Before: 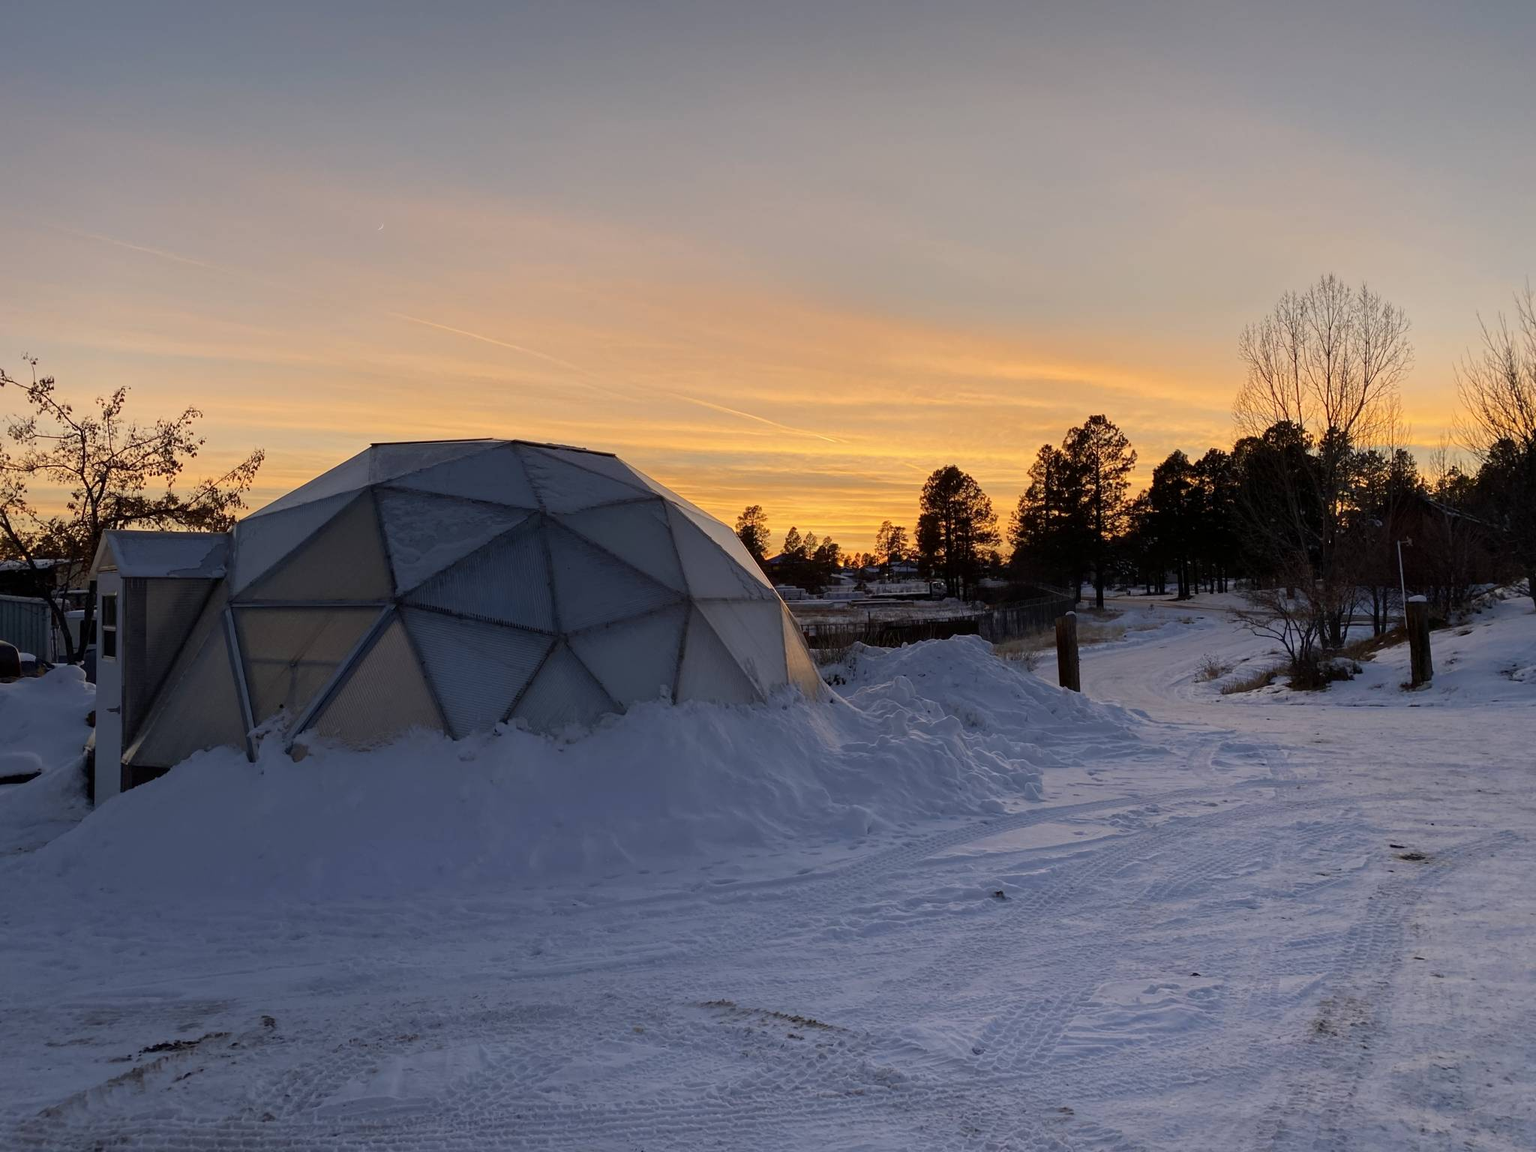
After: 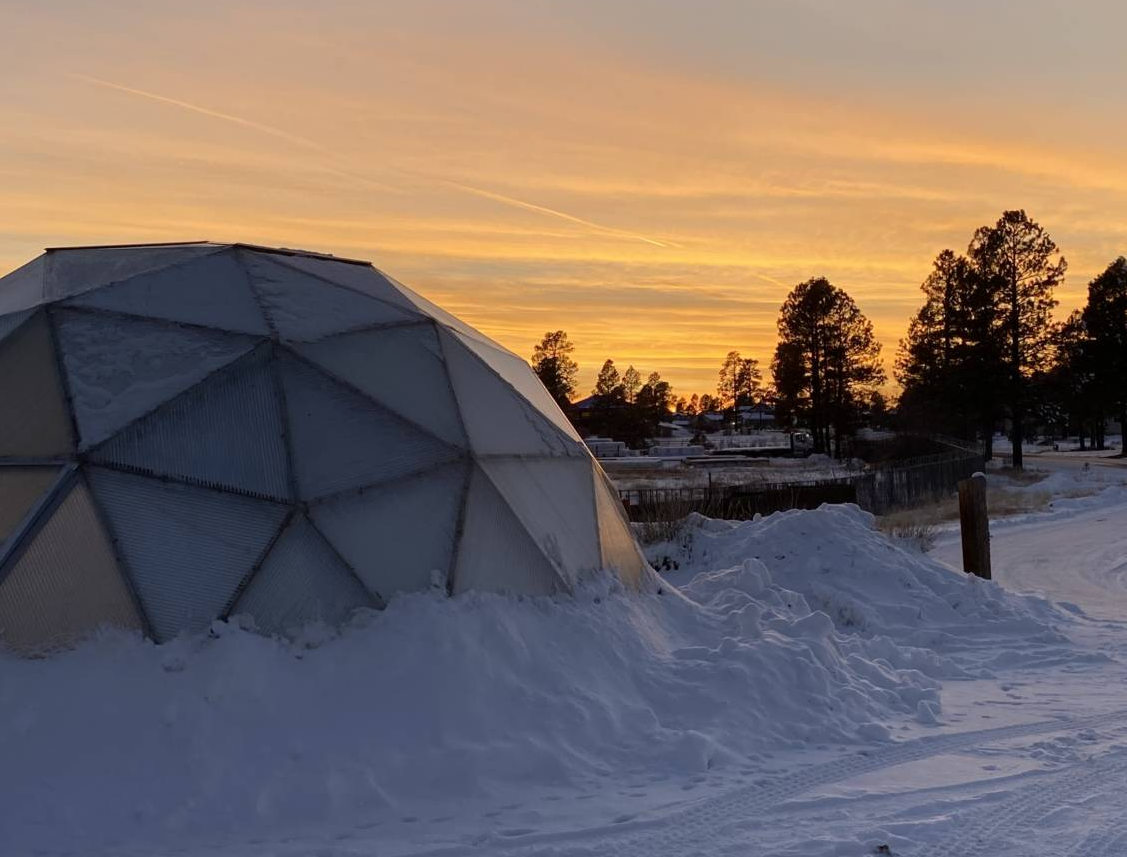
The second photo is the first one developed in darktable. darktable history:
crop and rotate: left 21.957%, top 22.394%, right 22.984%, bottom 21.749%
